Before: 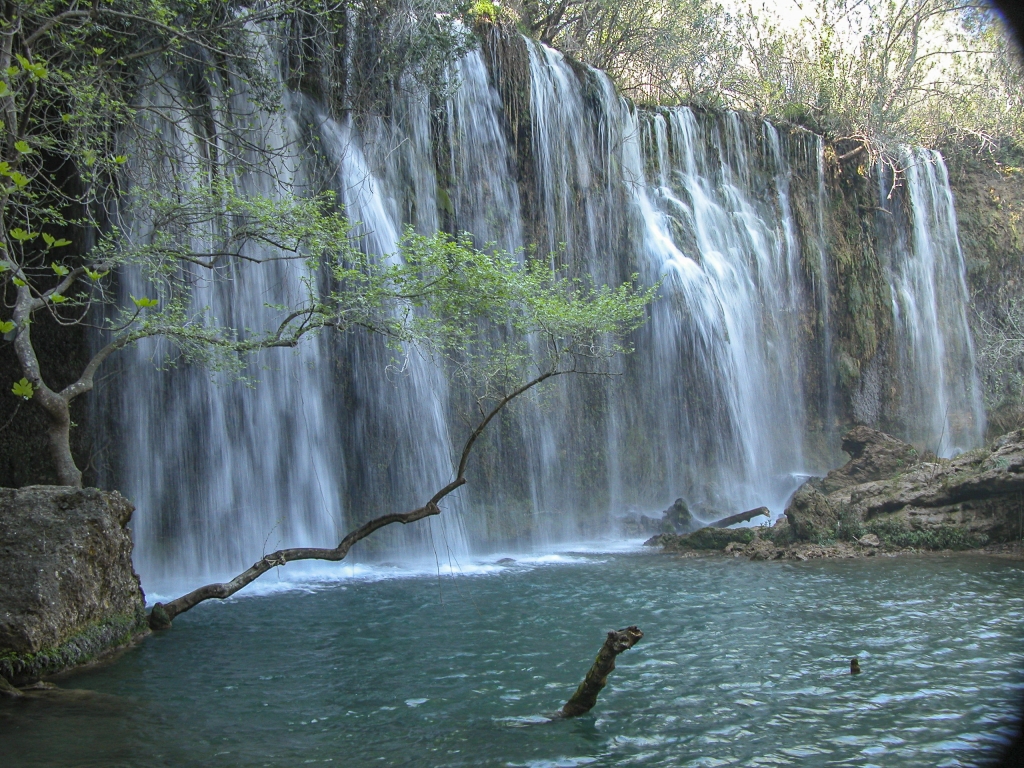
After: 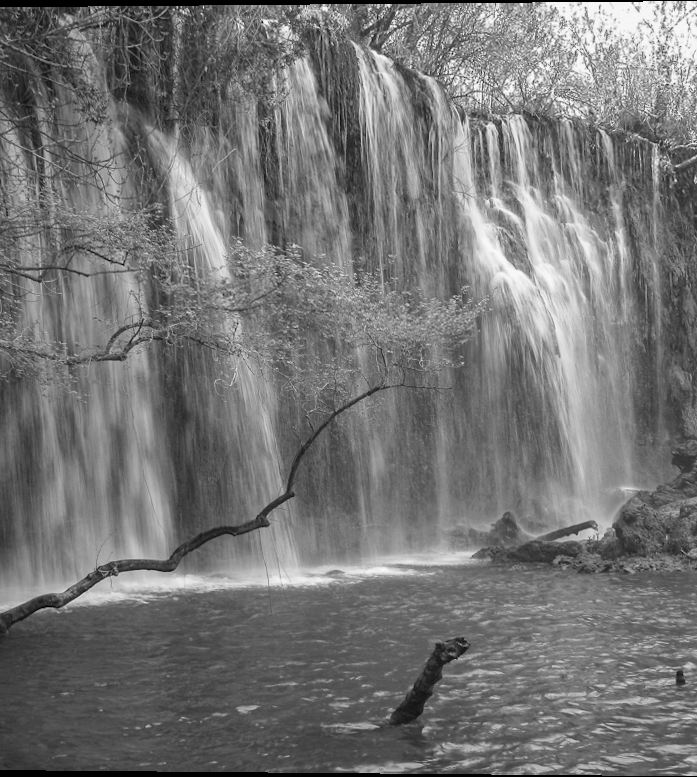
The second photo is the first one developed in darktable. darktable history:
crop: left 16.899%, right 16.556%
rotate and perspective: lens shift (vertical) 0.048, lens shift (horizontal) -0.024, automatic cropping off
color calibration: output gray [0.267, 0.423, 0.261, 0], illuminant same as pipeline (D50), adaptation none (bypass)
